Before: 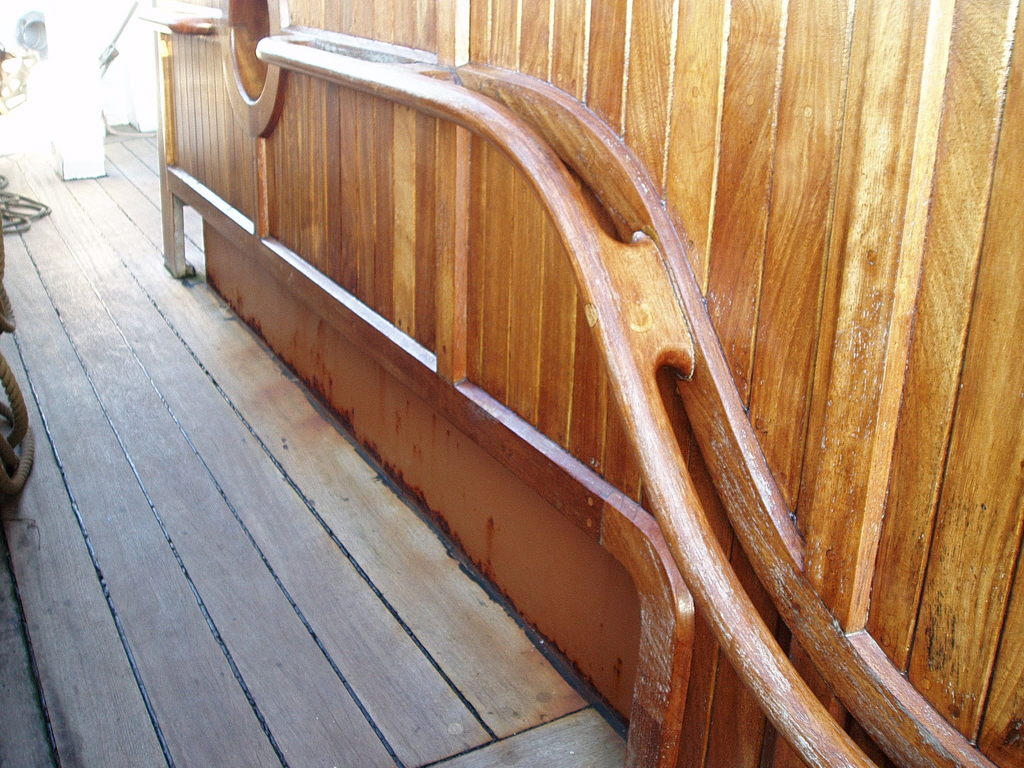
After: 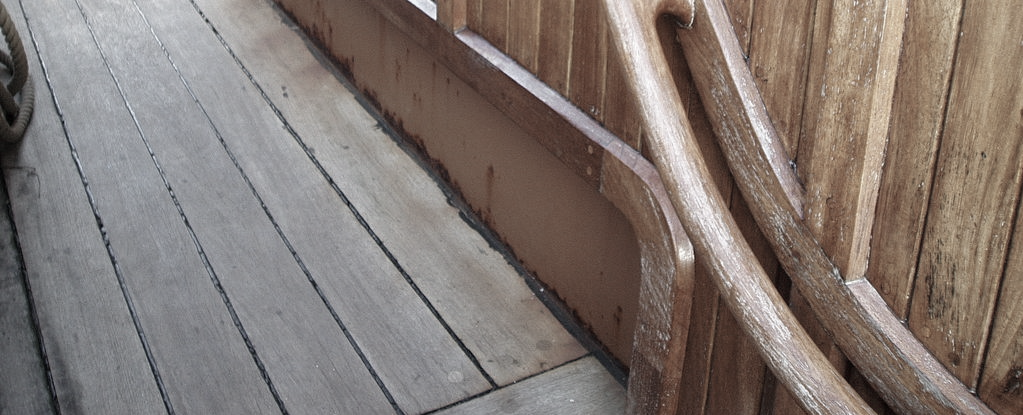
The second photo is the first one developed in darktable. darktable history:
crop and rotate: top 45.847%, right 0.094%
color zones: curves: ch1 [(0, 0.292) (0.001, 0.292) (0.2, 0.264) (0.4, 0.248) (0.6, 0.248) (0.8, 0.264) (0.999, 0.292) (1, 0.292)], mix 42.73%
